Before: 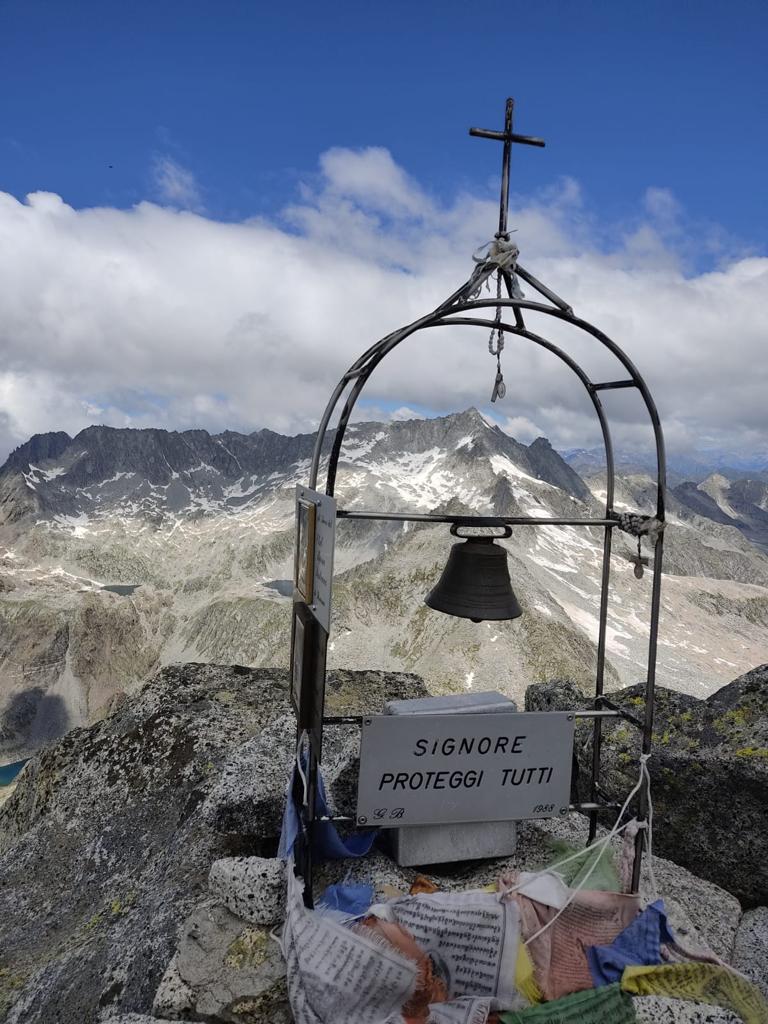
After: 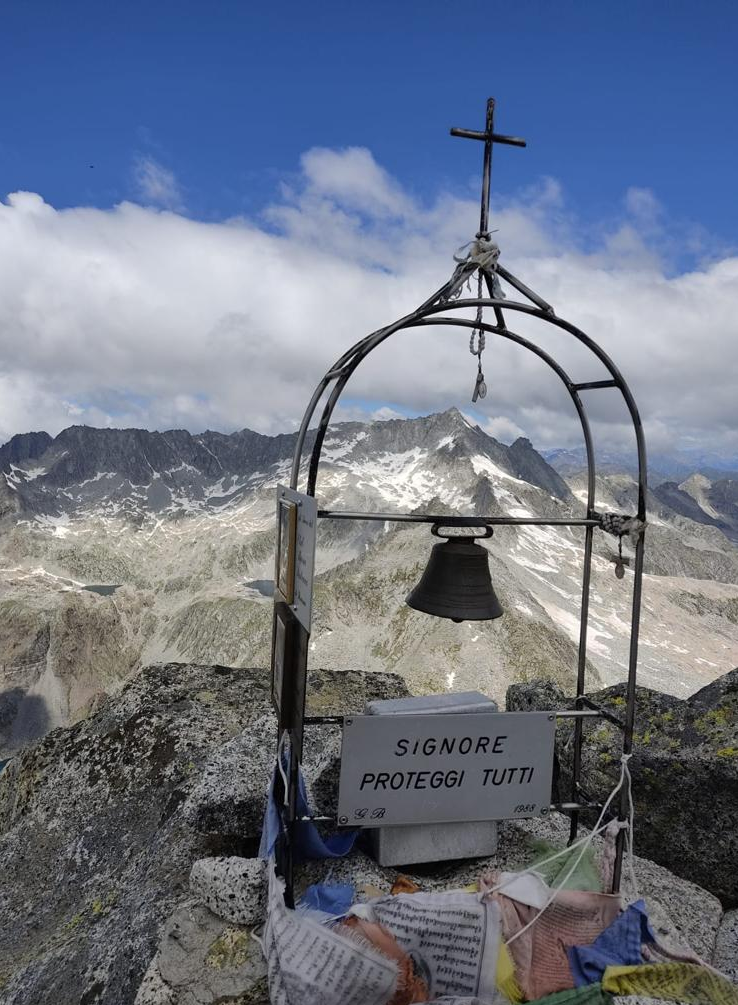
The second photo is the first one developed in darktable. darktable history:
crop and rotate: left 2.506%, right 1.286%, bottom 1.827%
